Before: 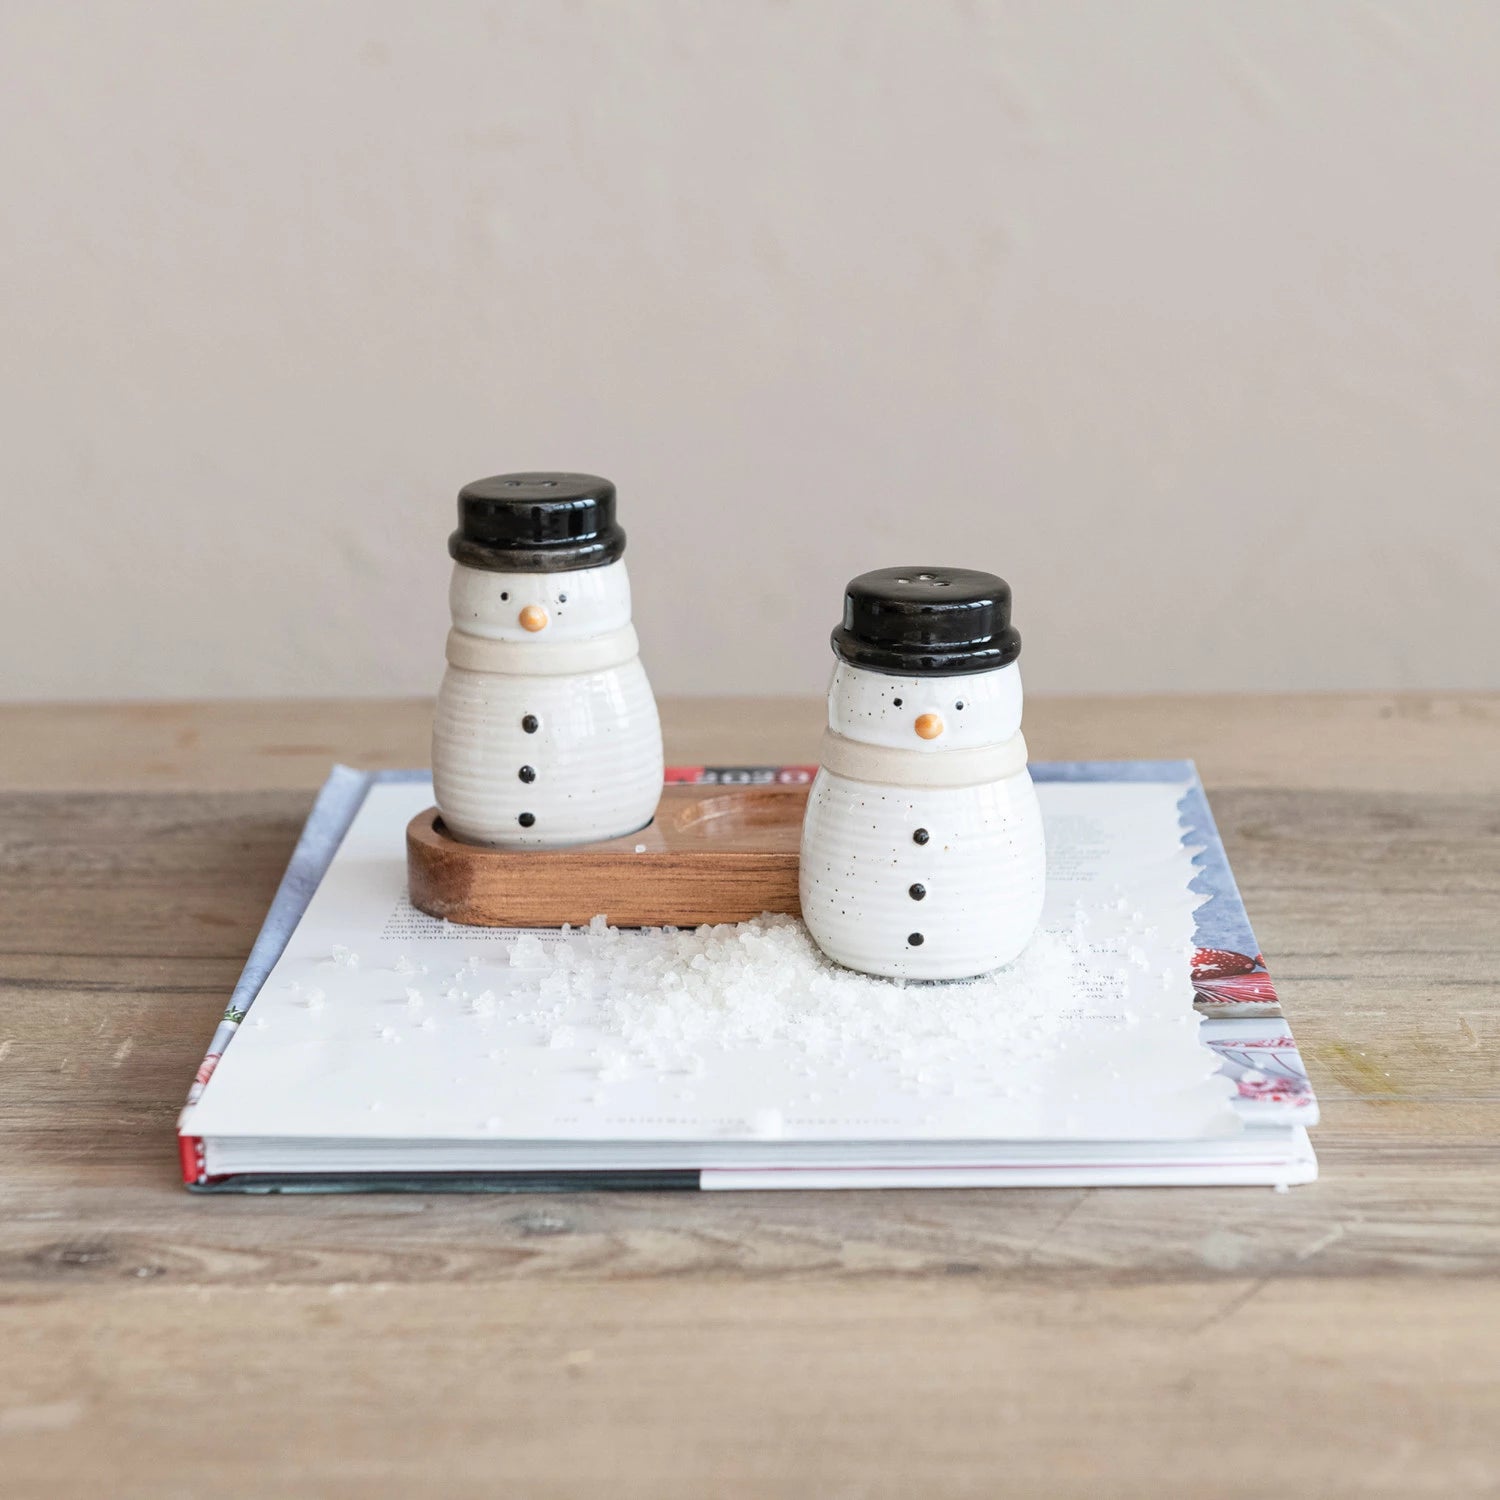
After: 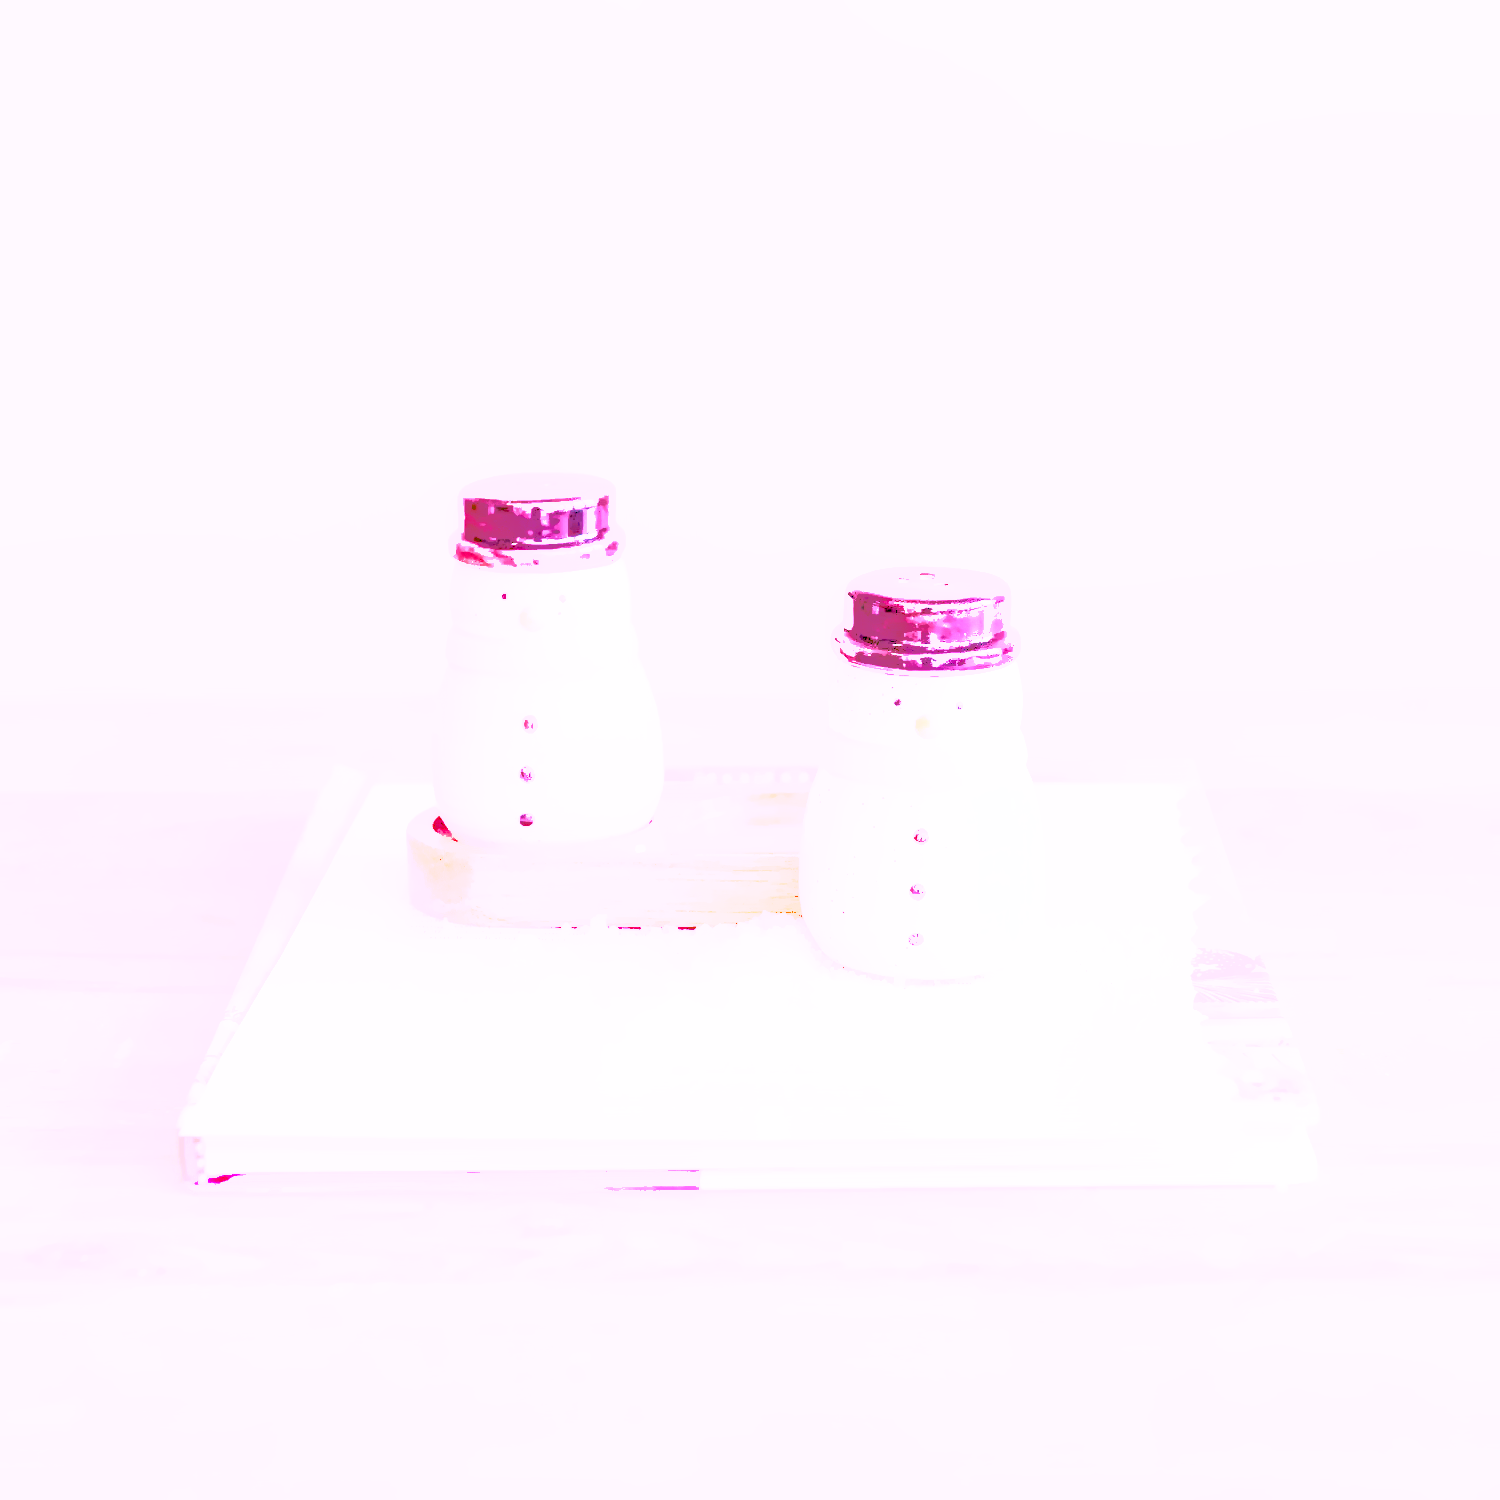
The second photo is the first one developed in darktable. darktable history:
local contrast: on, module defaults
color calibration: illuminant as shot in camera, x 0.358, y 0.373, temperature 4628.91 K
denoise (profiled): preserve shadows 1.52, scattering 0.002, a [-1, 0, 0], compensate highlight preservation false
haze removal: compatibility mode true, adaptive false
highlight reconstruction: on, module defaults
hot pixels: on, module defaults
lens correction: scale 1, crop 1, focal 16, aperture 5.6, distance 1000, camera "Canon EOS RP", lens "Canon RF 16mm F2.8 STM"
shadows and highlights: on, module defaults
white balance: red 2.229, blue 1.46
velvia: on, module defaults
color balance rgb "Colors on Steroids": linear chroma grading › shadows 10%, linear chroma grading › highlights 10%, linear chroma grading › global chroma 15%, linear chroma grading › mid-tones 15%, perceptual saturation grading › global saturation 40%, perceptual saturation grading › highlights -25%, perceptual saturation grading › mid-tones 35%, perceptual saturation grading › shadows 35%, perceptual brilliance grading › global brilliance 11.29%, global vibrance 11.29%
exposure: black level correction 0, exposure 1.675 EV, compensate exposure bias true, compensate highlight preservation false
tone equalizer "mask blending: all purposes": on, module defaults
